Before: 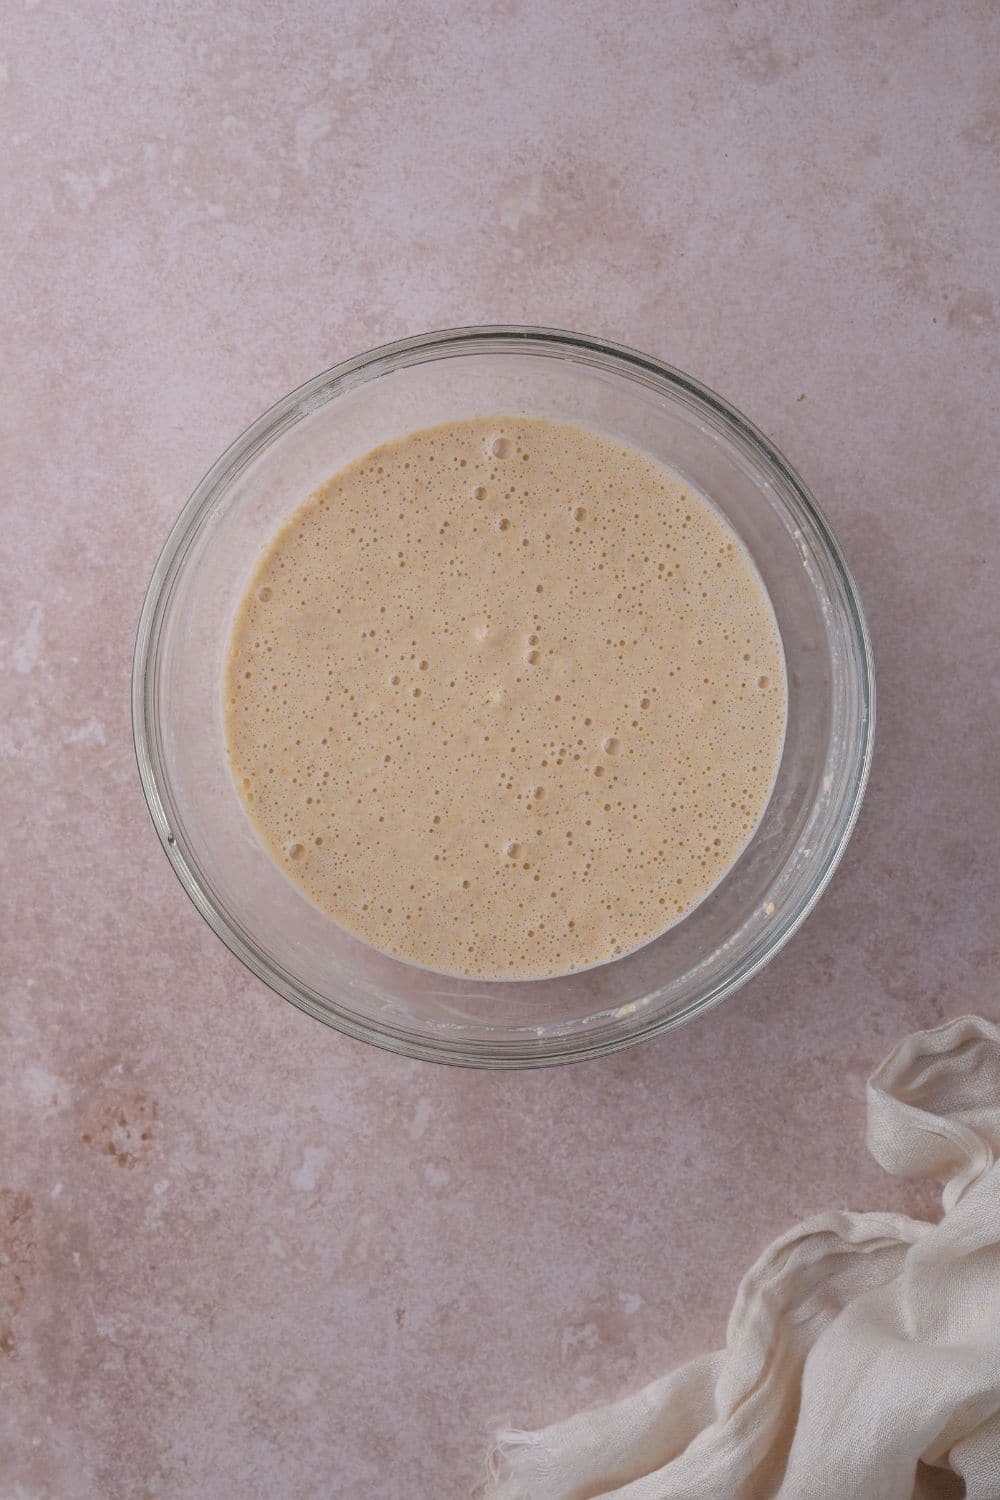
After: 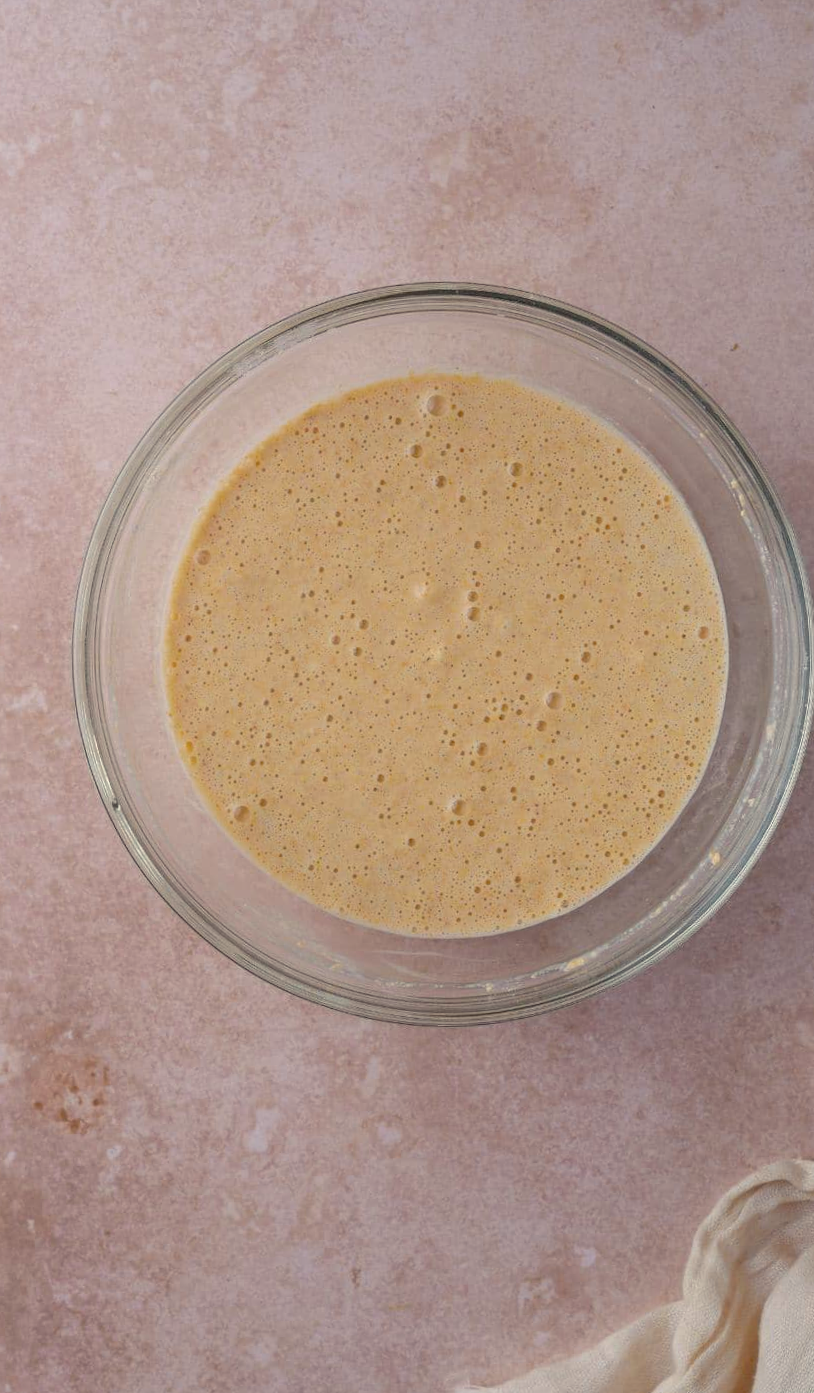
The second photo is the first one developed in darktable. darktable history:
crop and rotate: angle 1.41°, left 4.276%, top 1.182%, right 11.317%, bottom 2.53%
base curve: curves: ch0 [(0, 0) (0.472, 0.455) (1, 1)]
color balance rgb: highlights gain › luminance 5.571%, highlights gain › chroma 2.572%, highlights gain › hue 88.8°, perceptual saturation grading › global saturation 25.332%, global vibrance 25.002%
